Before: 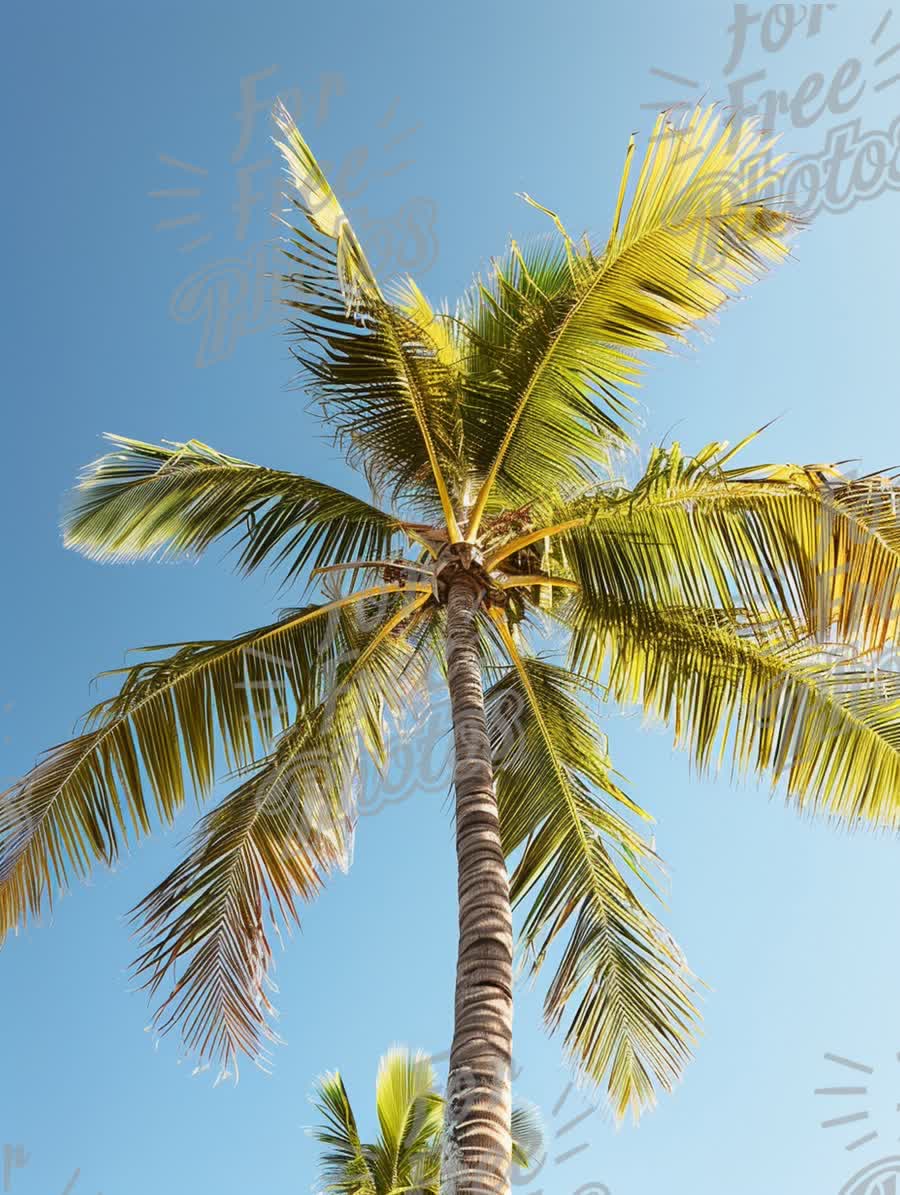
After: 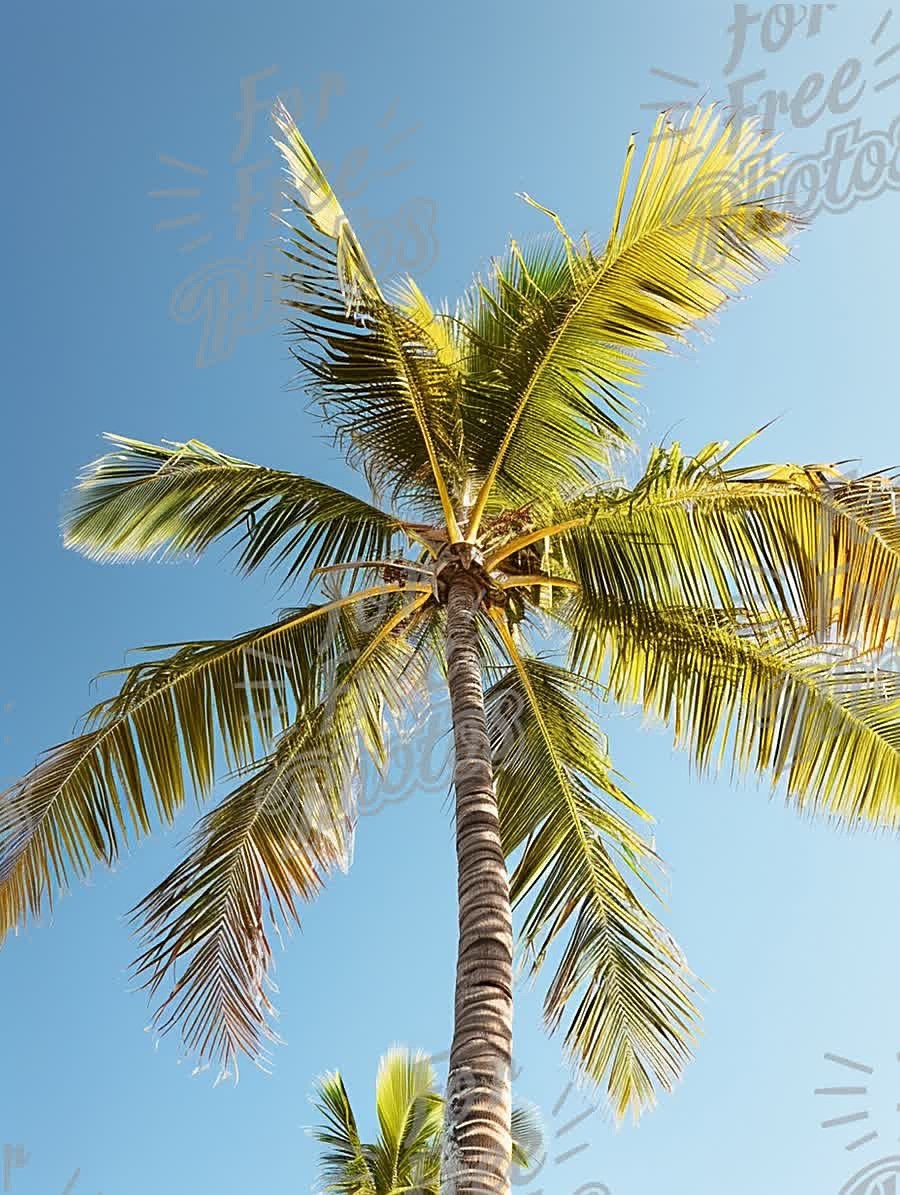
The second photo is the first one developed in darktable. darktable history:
sharpen: radius 1.923
